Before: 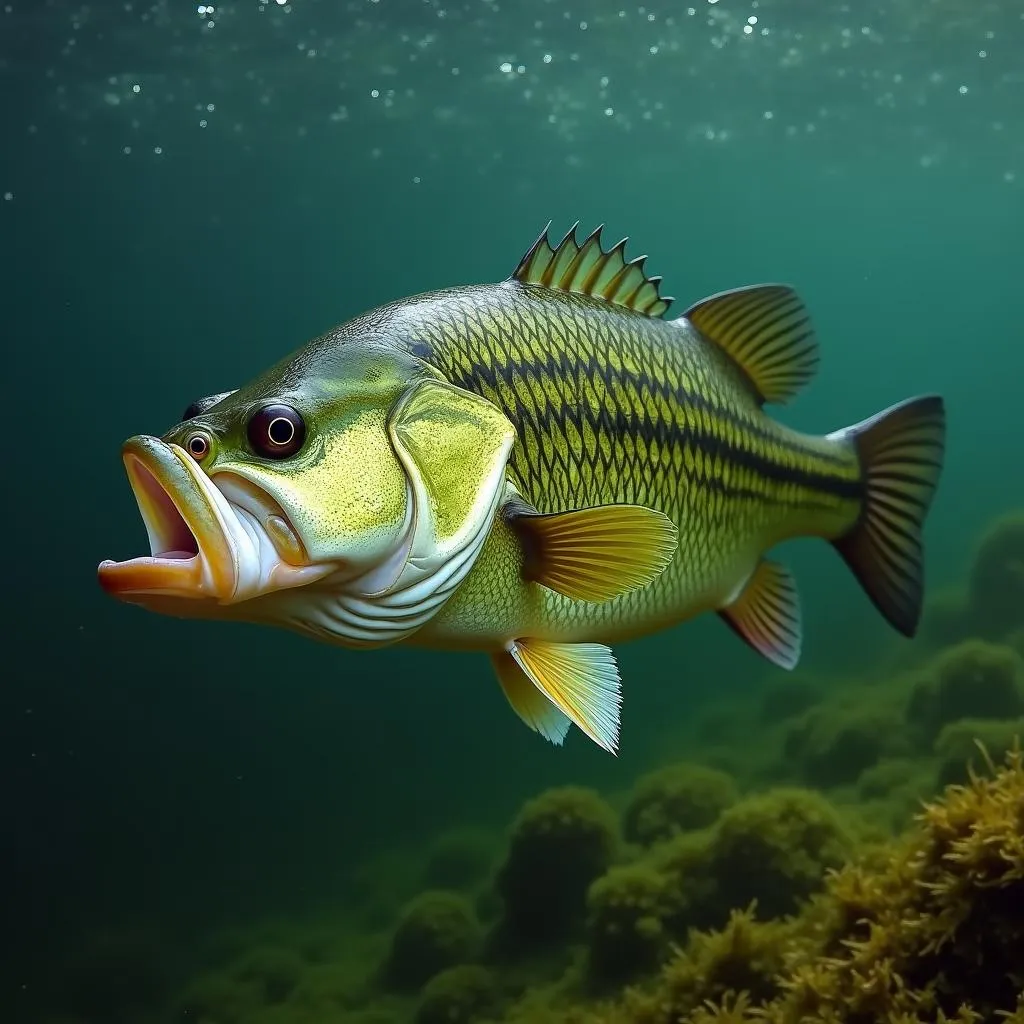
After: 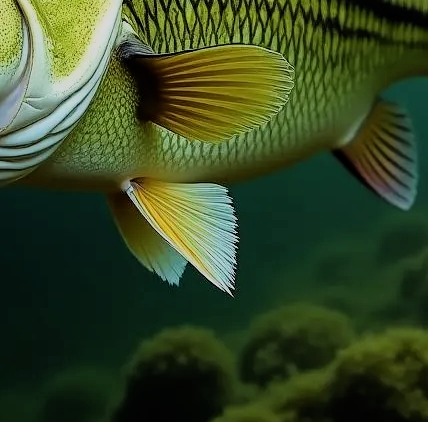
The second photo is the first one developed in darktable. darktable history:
filmic rgb: middle gray luminance 29.15%, black relative exposure -10.37 EV, white relative exposure 5.48 EV, target black luminance 0%, hardness 3.94, latitude 2.71%, contrast 1.127, highlights saturation mix 4.14%, shadows ↔ highlights balance 15.58%, iterations of high-quality reconstruction 0
crop: left 37.577%, top 45.007%, right 20.532%, bottom 13.717%
